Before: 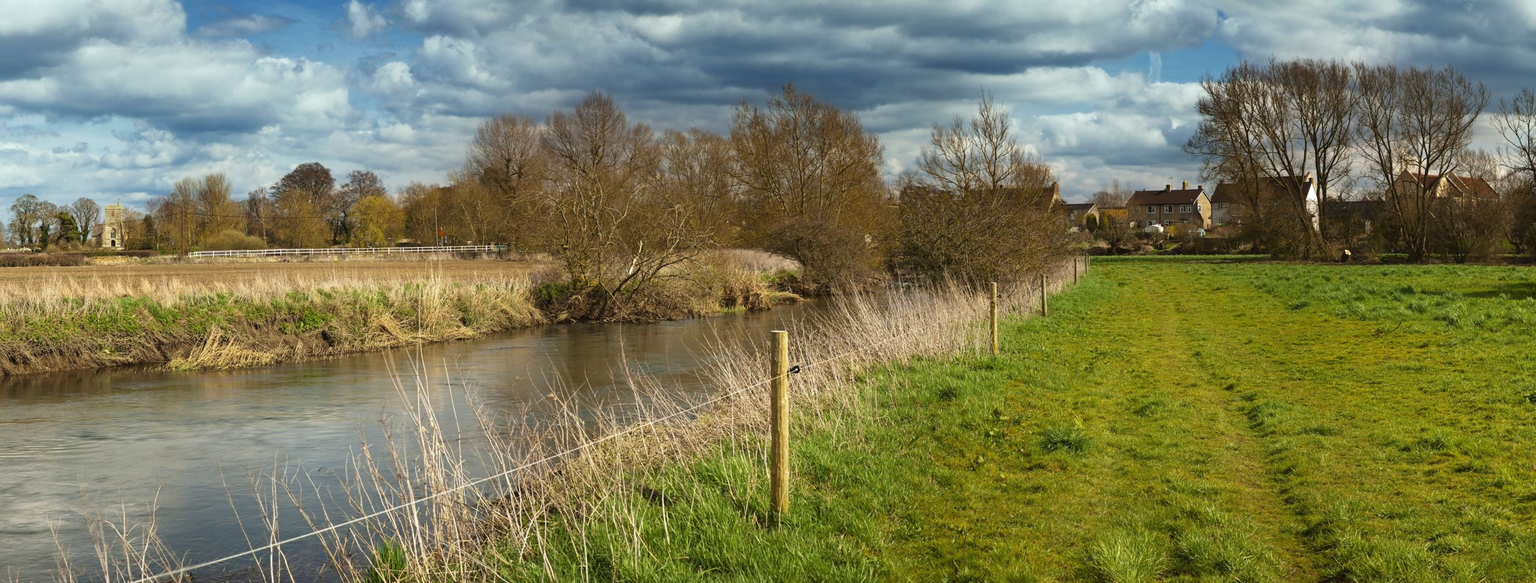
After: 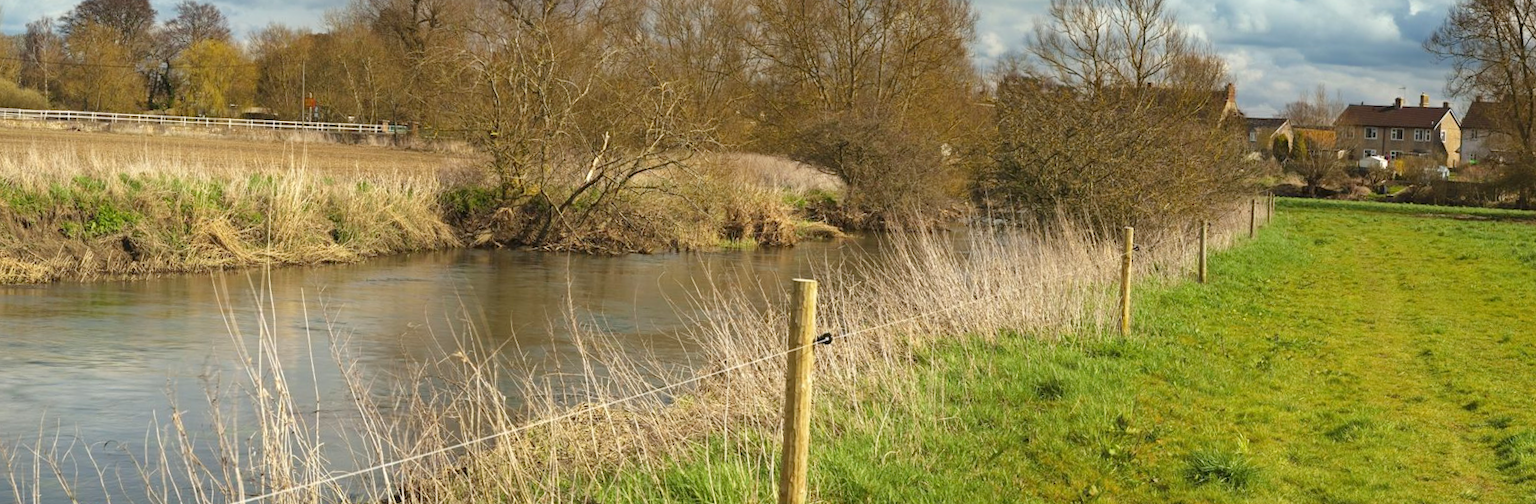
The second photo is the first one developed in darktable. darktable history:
tone equalizer: -7 EV 0.151 EV, -6 EV 0.623 EV, -5 EV 1.12 EV, -4 EV 1.35 EV, -3 EV 1.16 EV, -2 EV 0.6 EV, -1 EV 0.162 EV, smoothing diameter 24.79%, edges refinement/feathering 12.37, preserve details guided filter
crop and rotate: angle -3.59°, left 9.894%, top 20.774%, right 12.284%, bottom 11.848%
